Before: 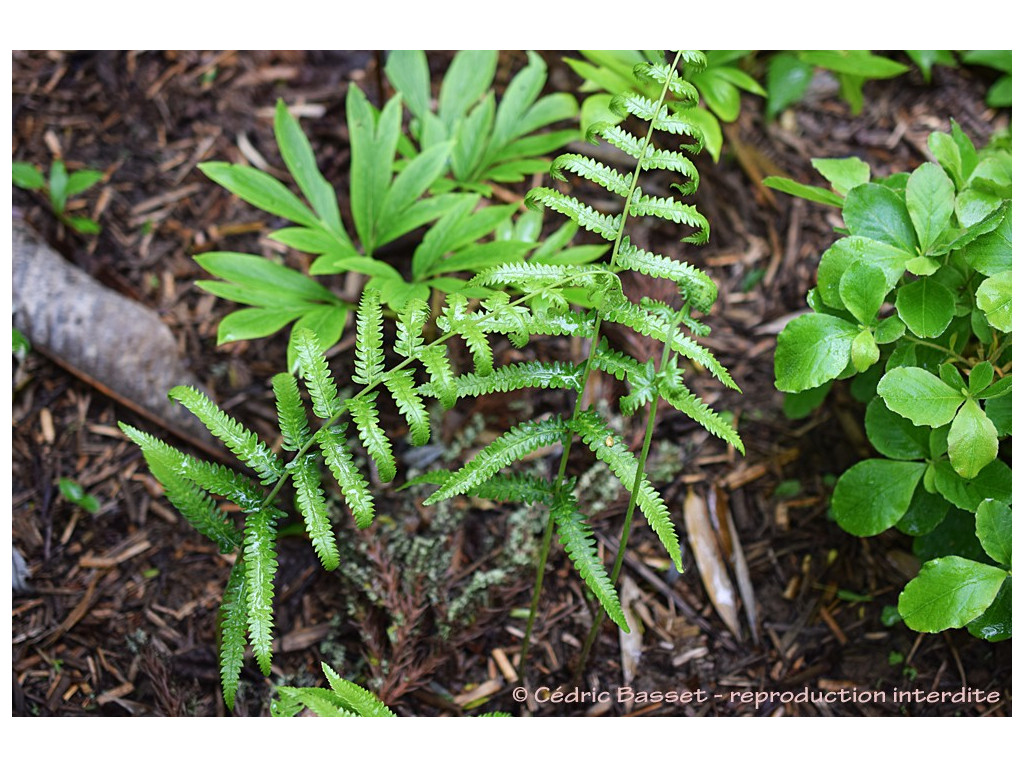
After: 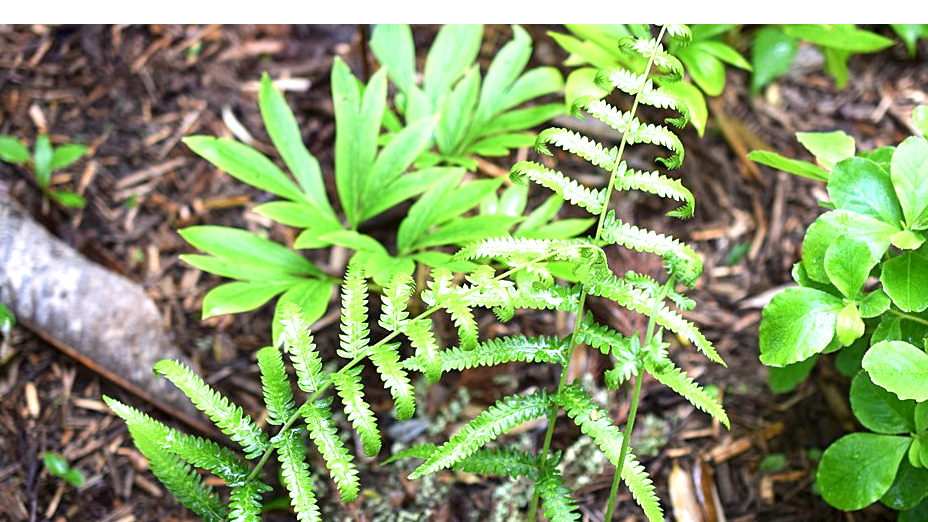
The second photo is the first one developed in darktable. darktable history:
exposure: black level correction 0.001, exposure 1 EV, compensate highlight preservation false
crop: left 1.509%, top 3.452%, right 7.696%, bottom 28.452%
tone equalizer: on, module defaults
